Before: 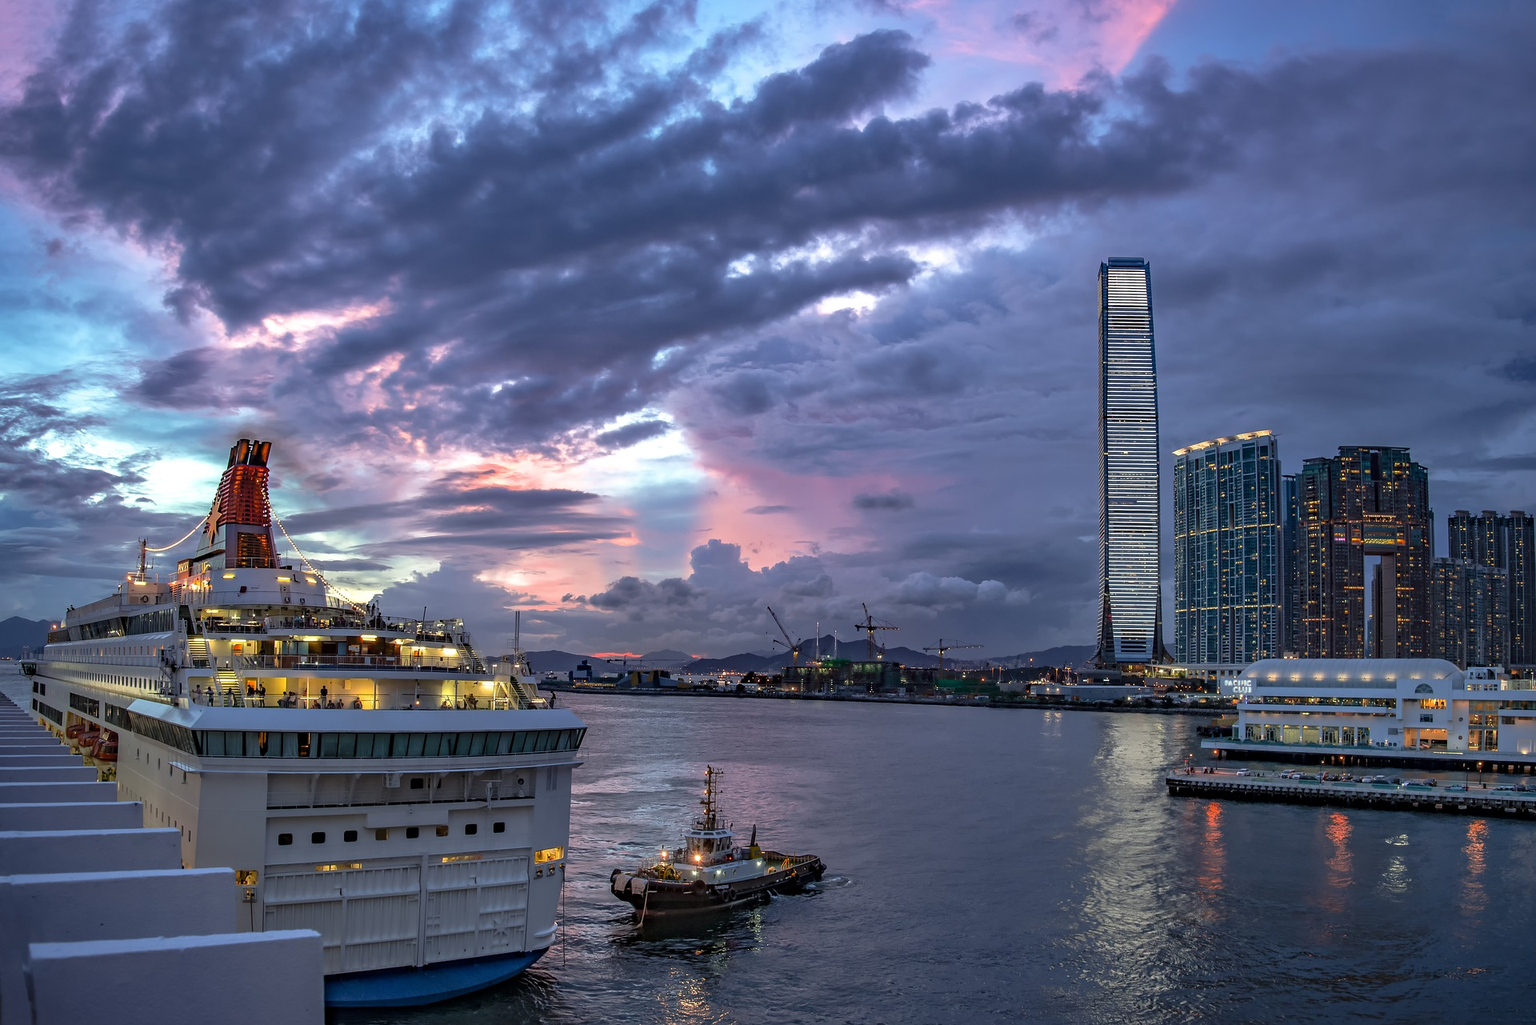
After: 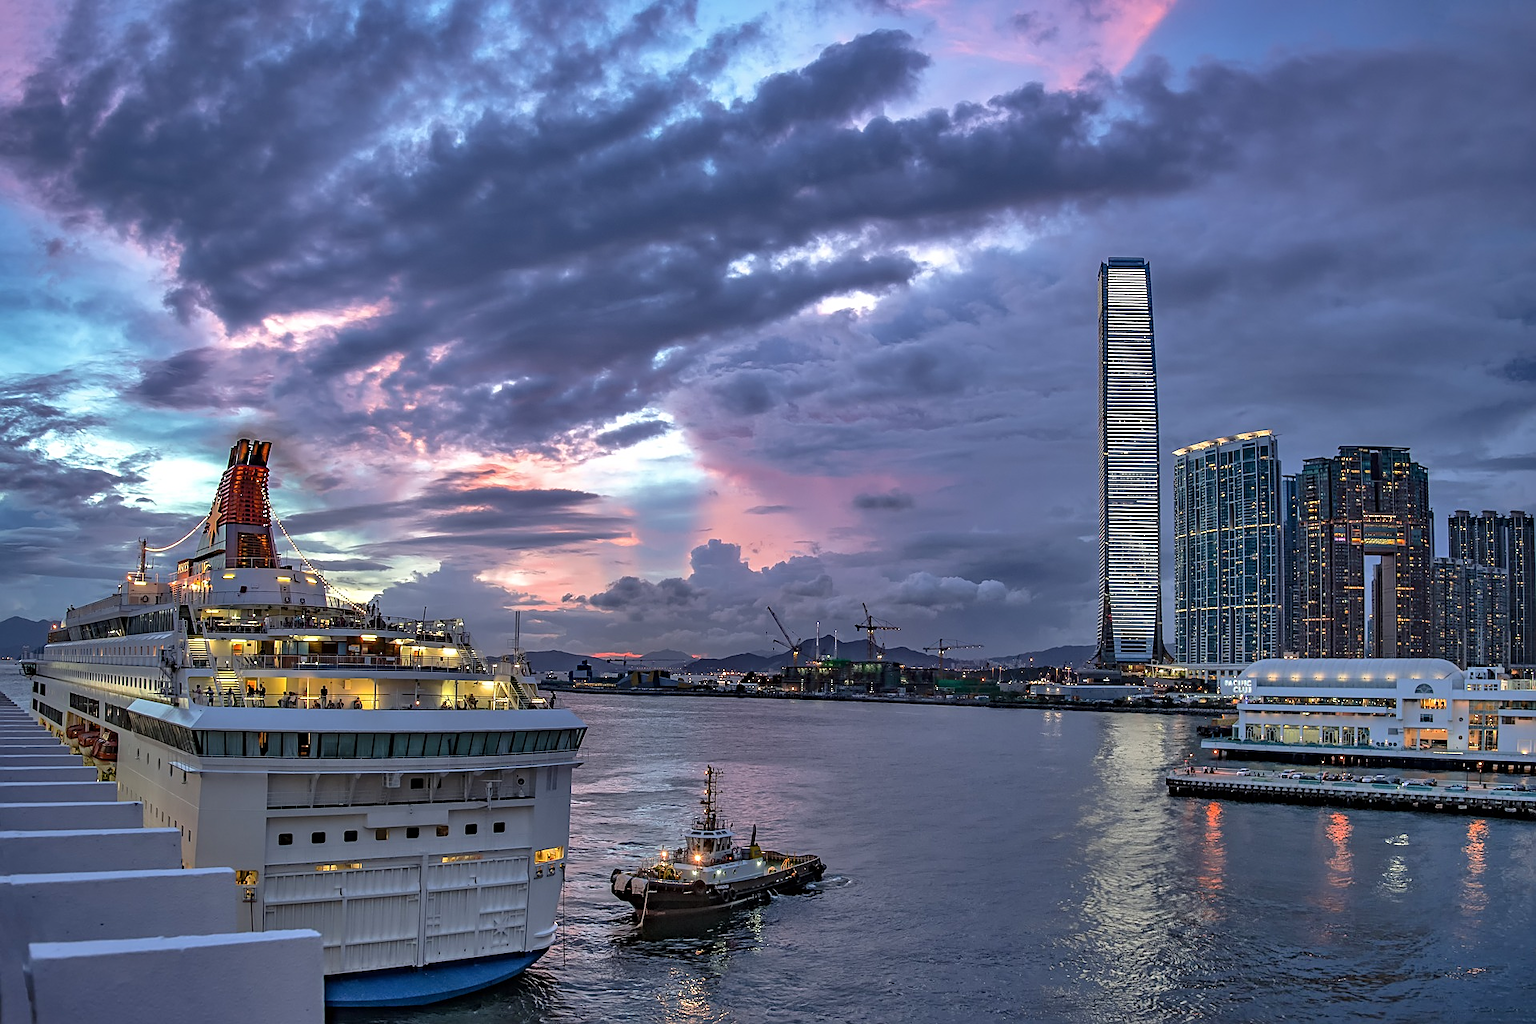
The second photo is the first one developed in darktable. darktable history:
sharpen: amount 0.489
shadows and highlights: shadows 58.75, soften with gaussian
